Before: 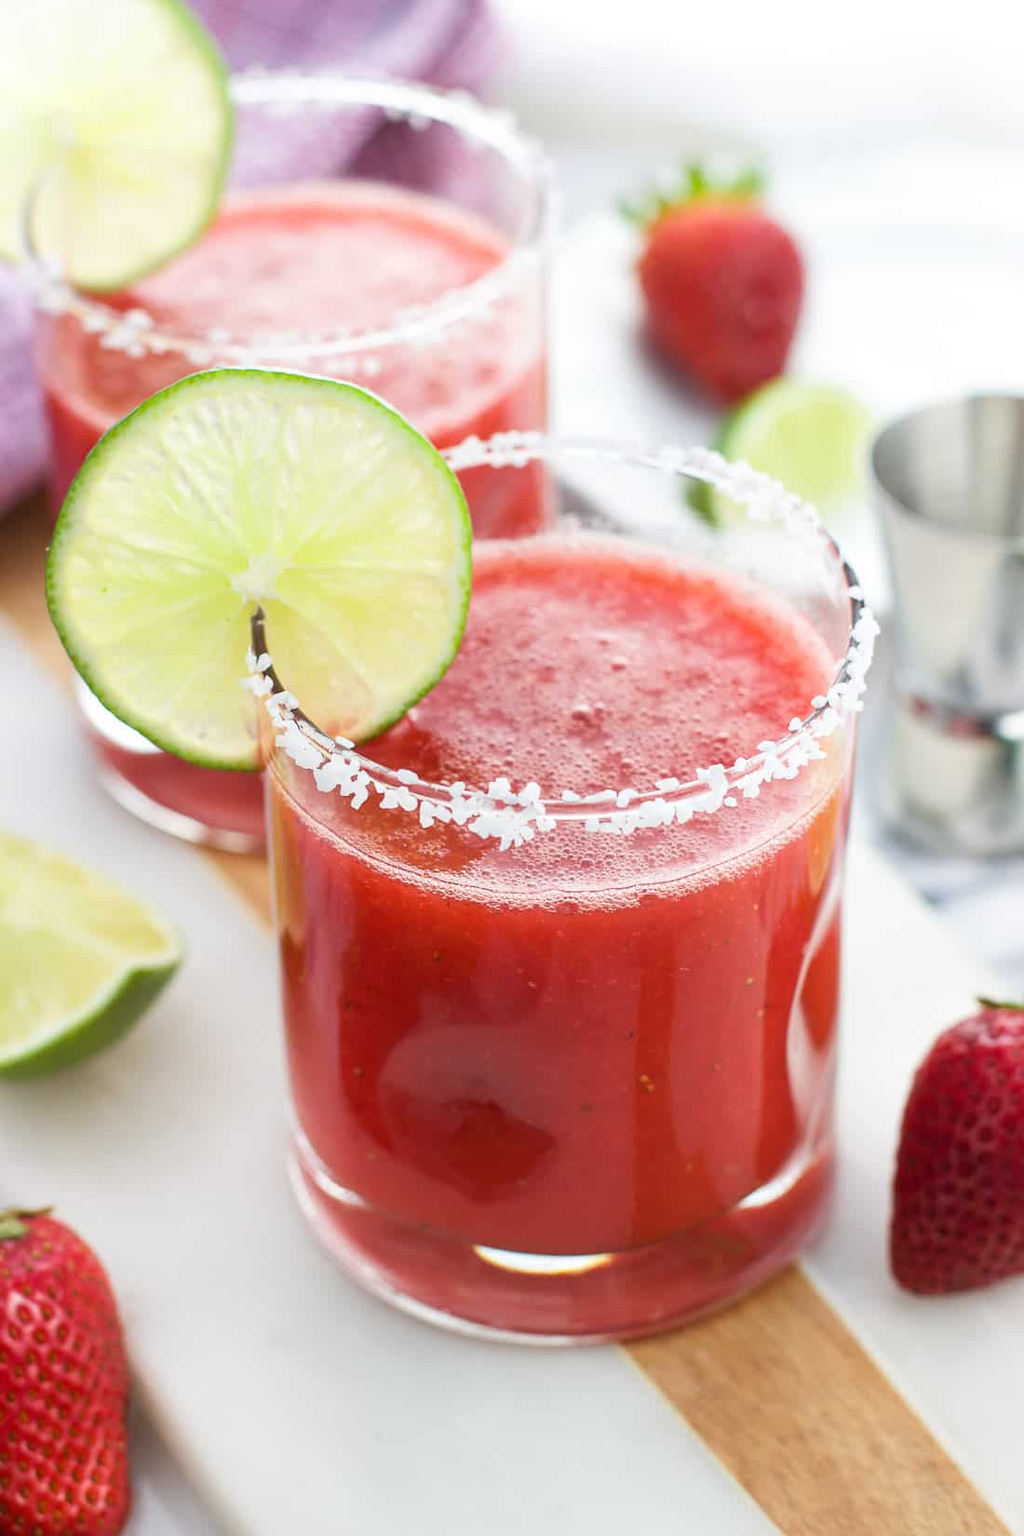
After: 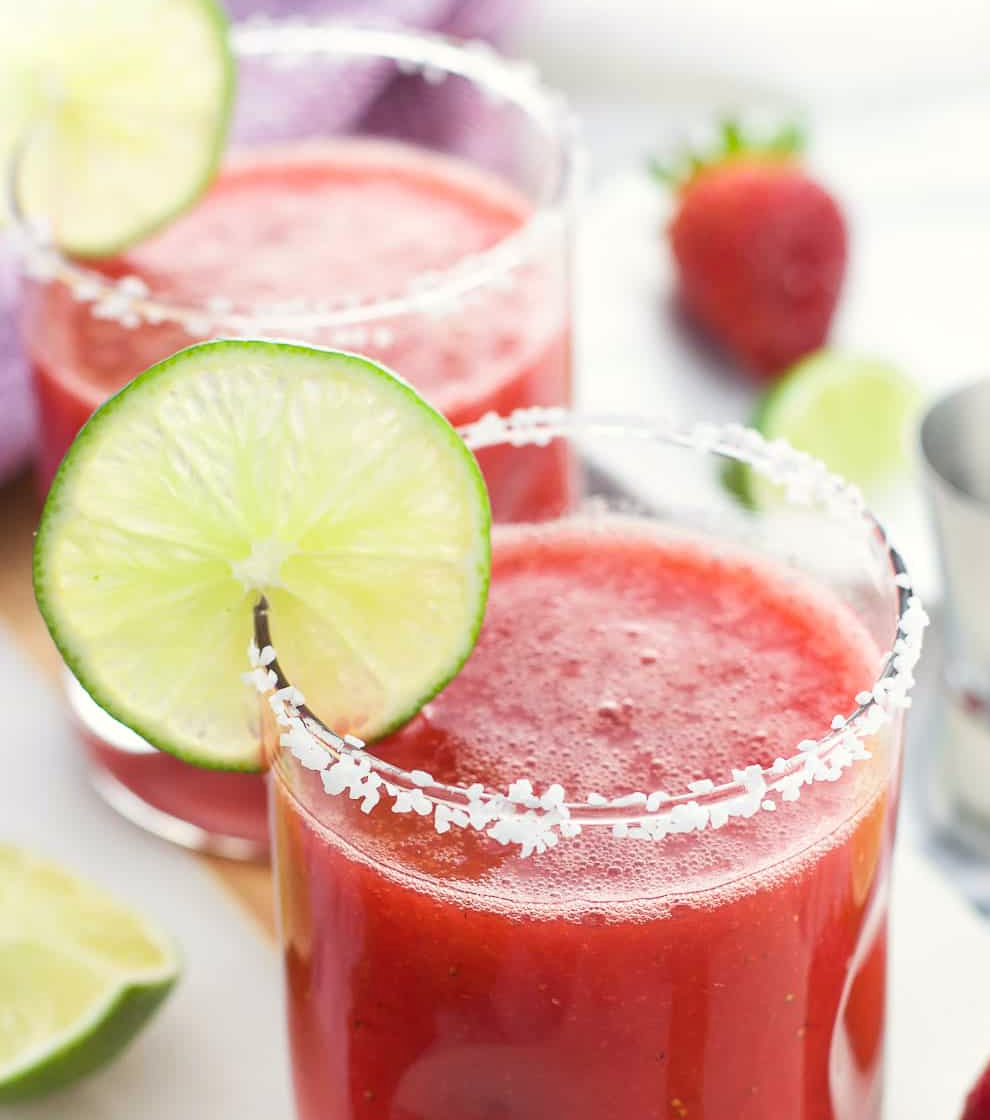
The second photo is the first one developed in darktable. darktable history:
crop: left 1.509%, top 3.452%, right 7.696%, bottom 28.452%
color correction: highlights a* 0.207, highlights b* 2.7, shadows a* -0.874, shadows b* -4.78
